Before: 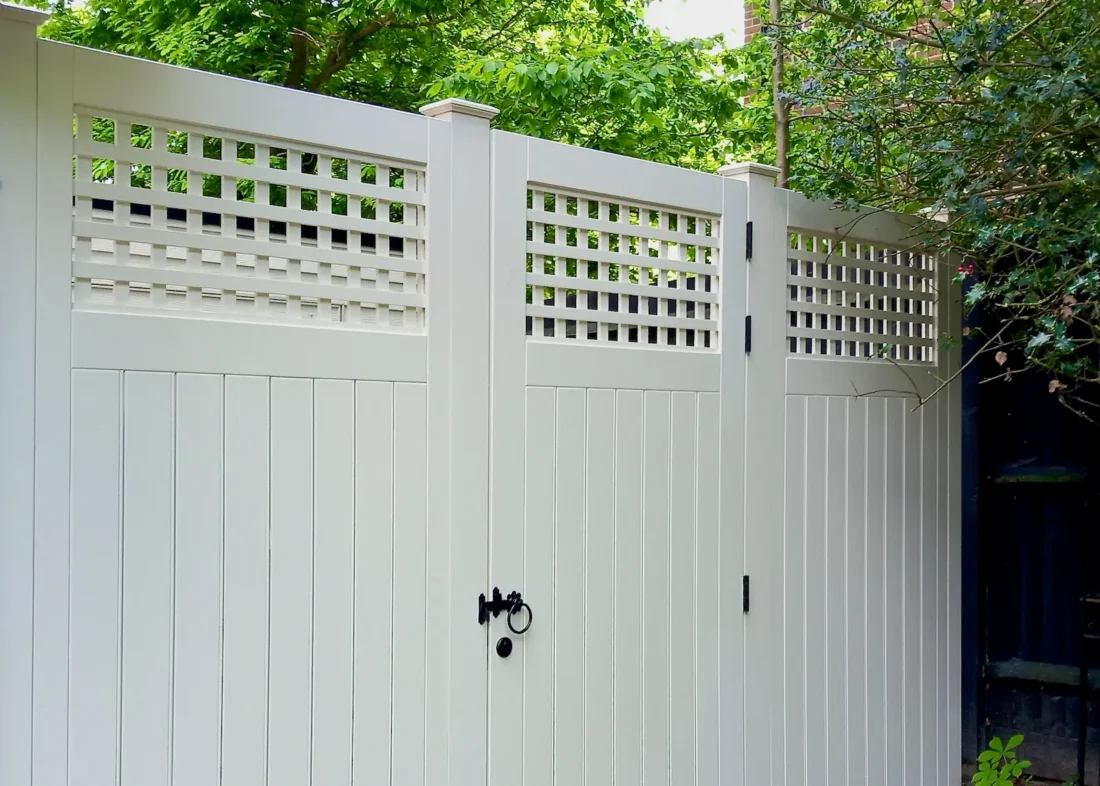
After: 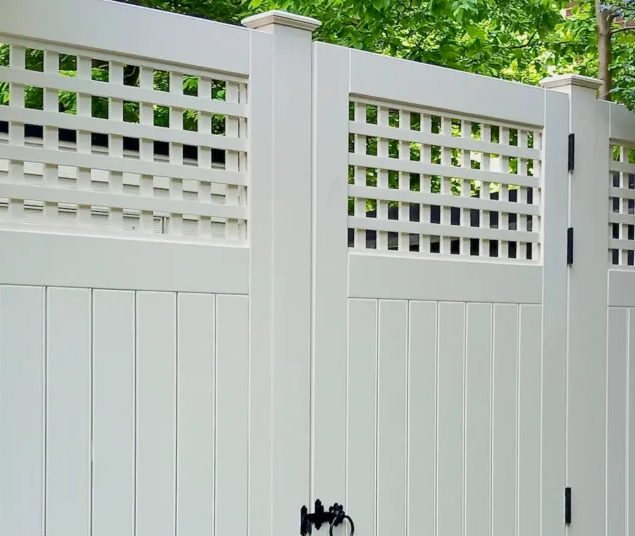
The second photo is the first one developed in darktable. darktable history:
crop: left 16.202%, top 11.208%, right 26.045%, bottom 20.557%
